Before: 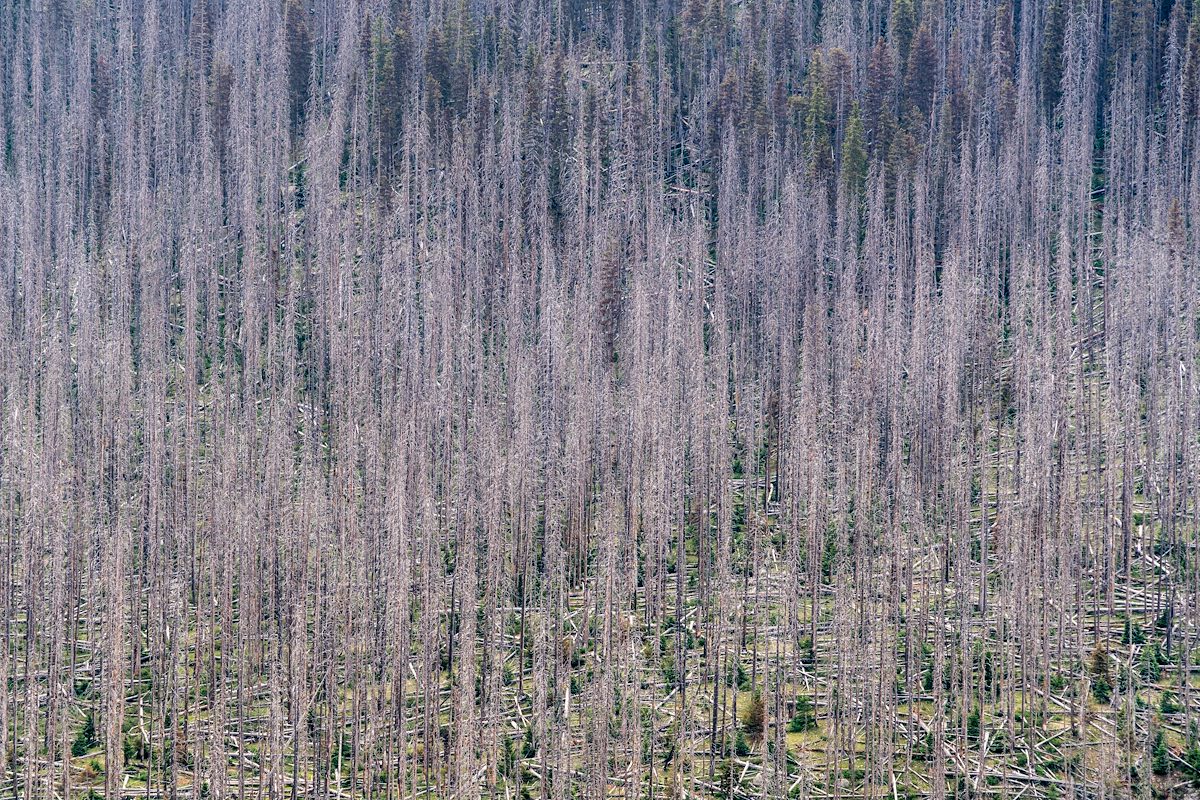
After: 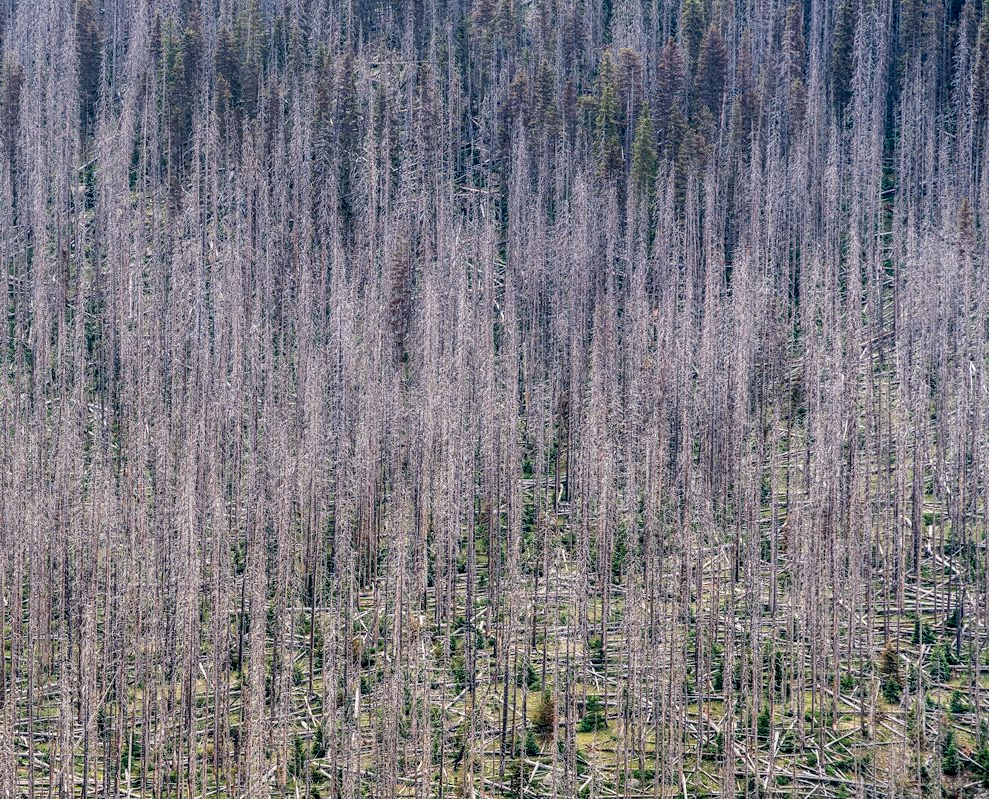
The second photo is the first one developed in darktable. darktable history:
exposure: black level correction 0.001, exposure -0.125 EV, compensate exposure bias true, compensate highlight preservation false
crop: left 17.582%, bottom 0.031%
local contrast: on, module defaults
